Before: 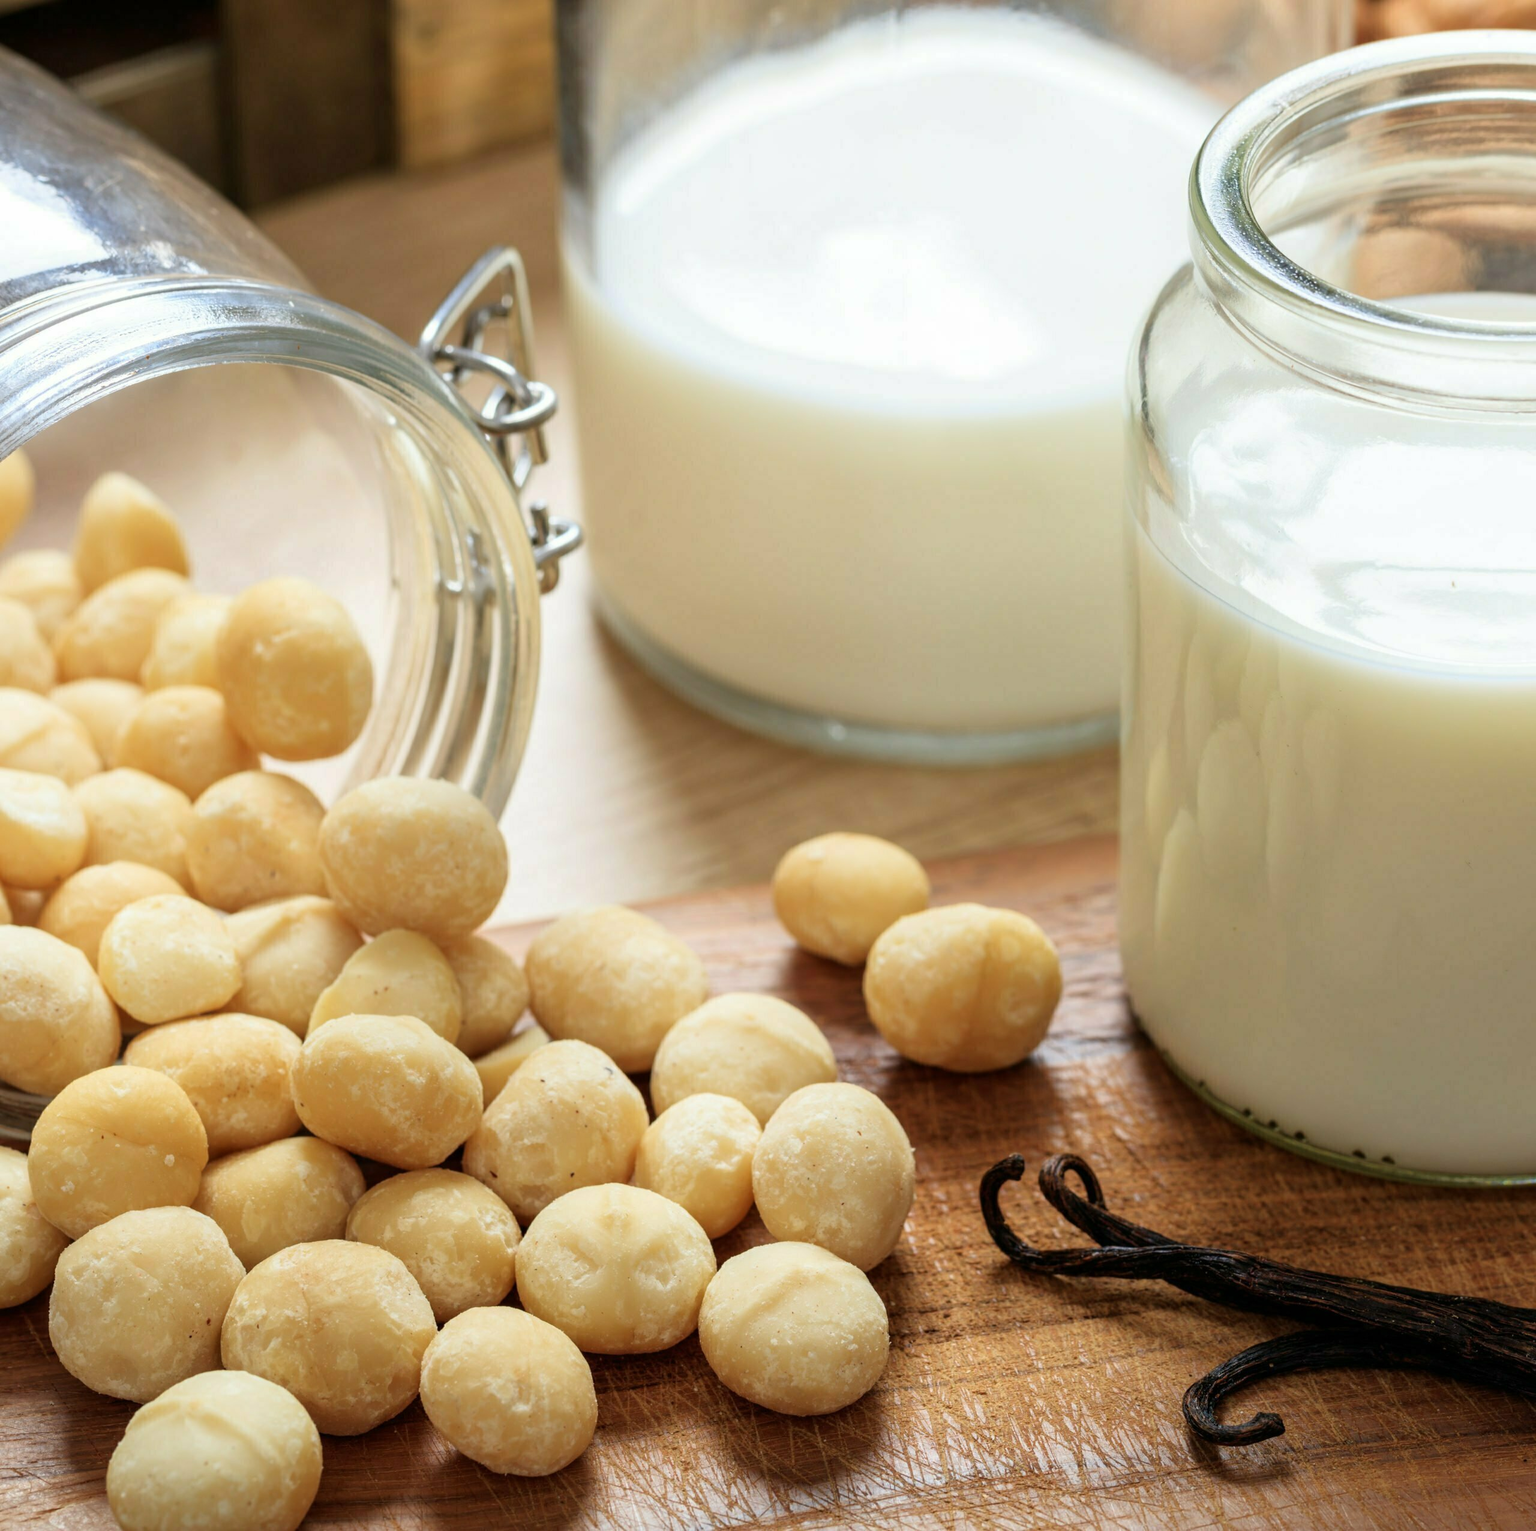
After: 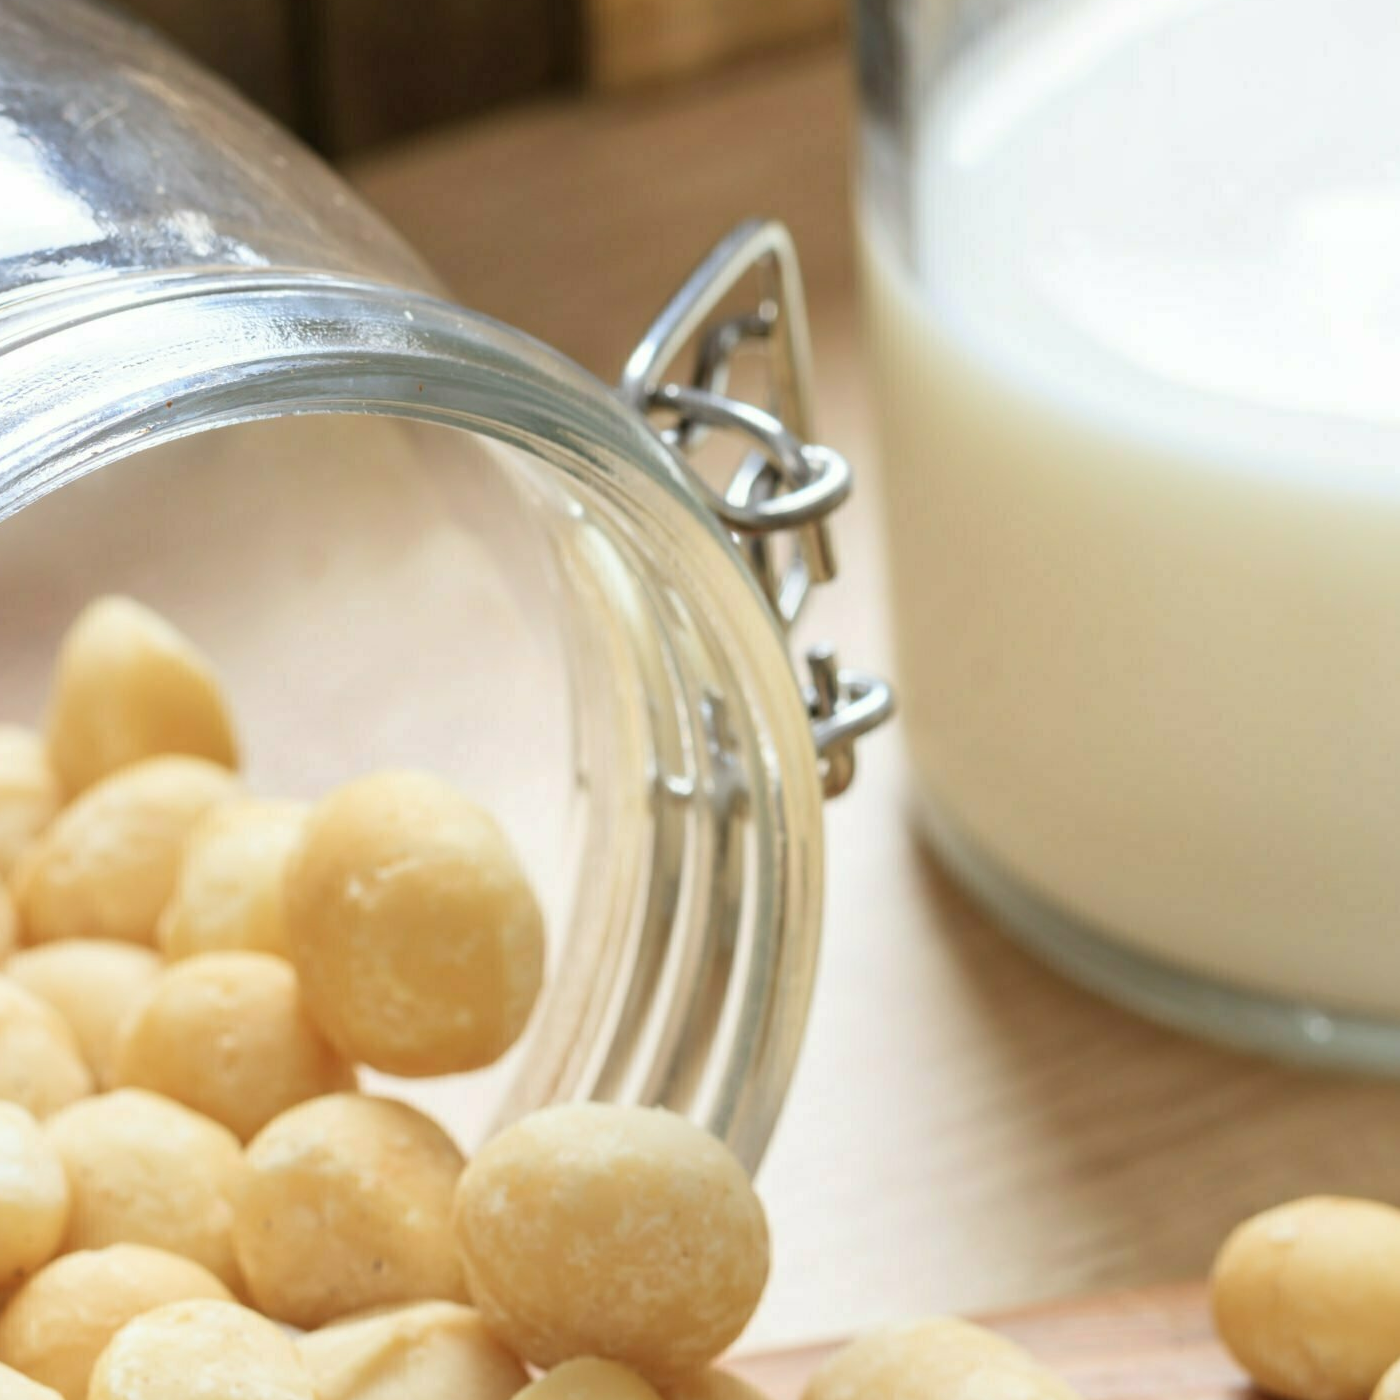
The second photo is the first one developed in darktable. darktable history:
contrast brightness saturation: contrast 0.01, saturation -0.05
crop and rotate: left 3.047%, top 7.509%, right 42.236%, bottom 37.598%
